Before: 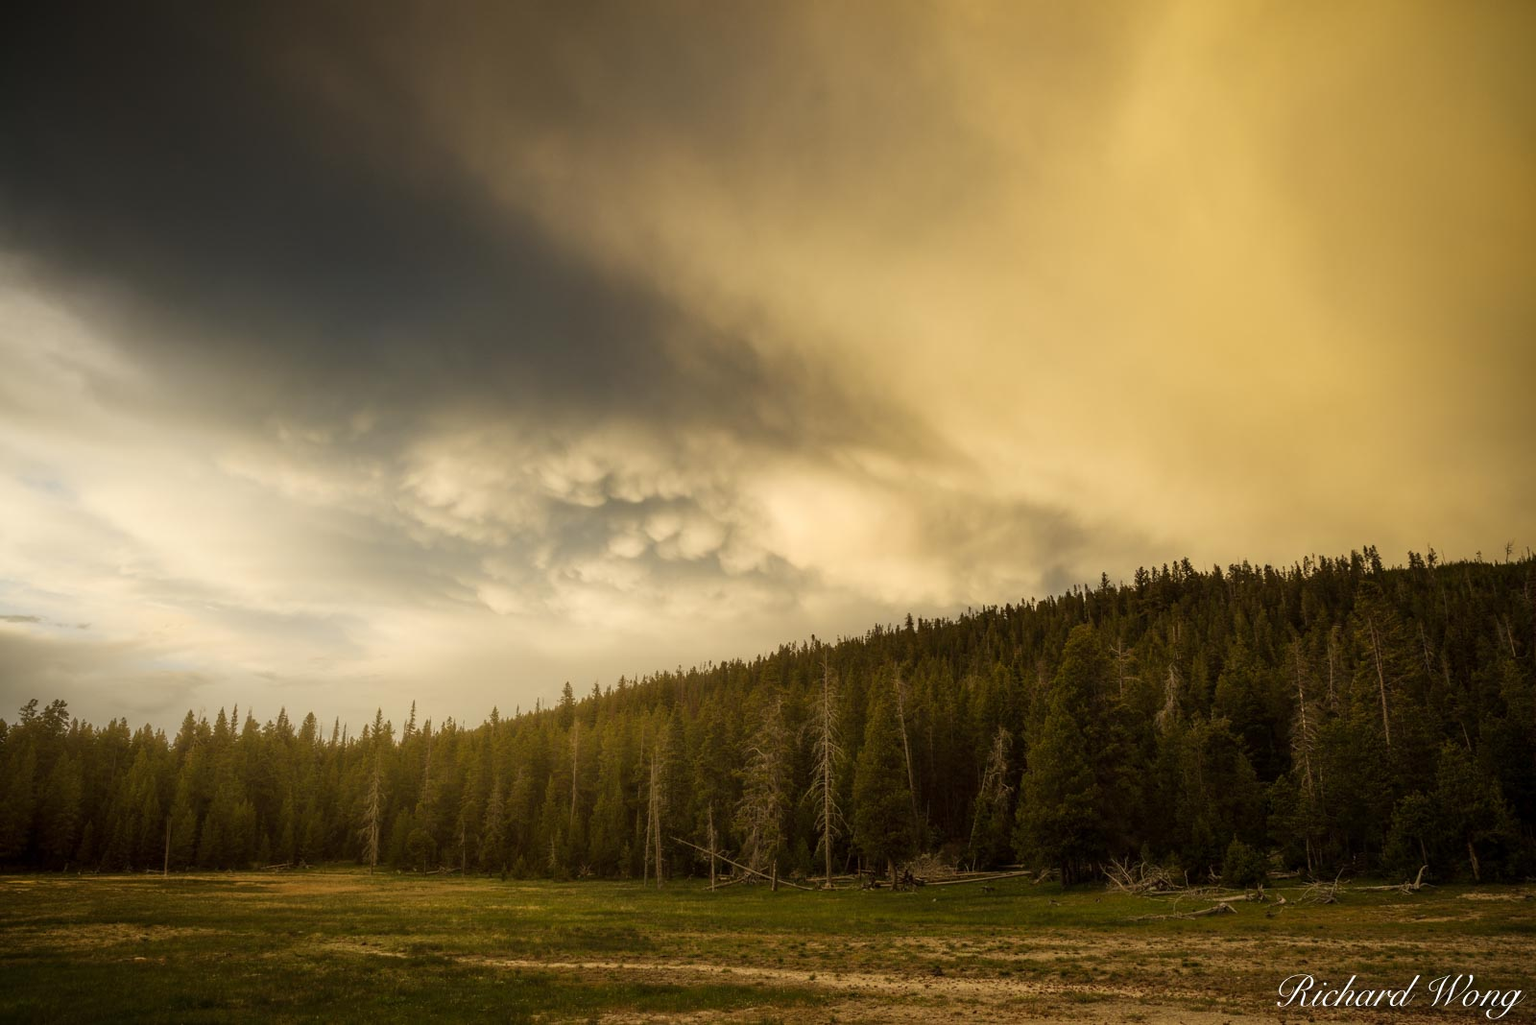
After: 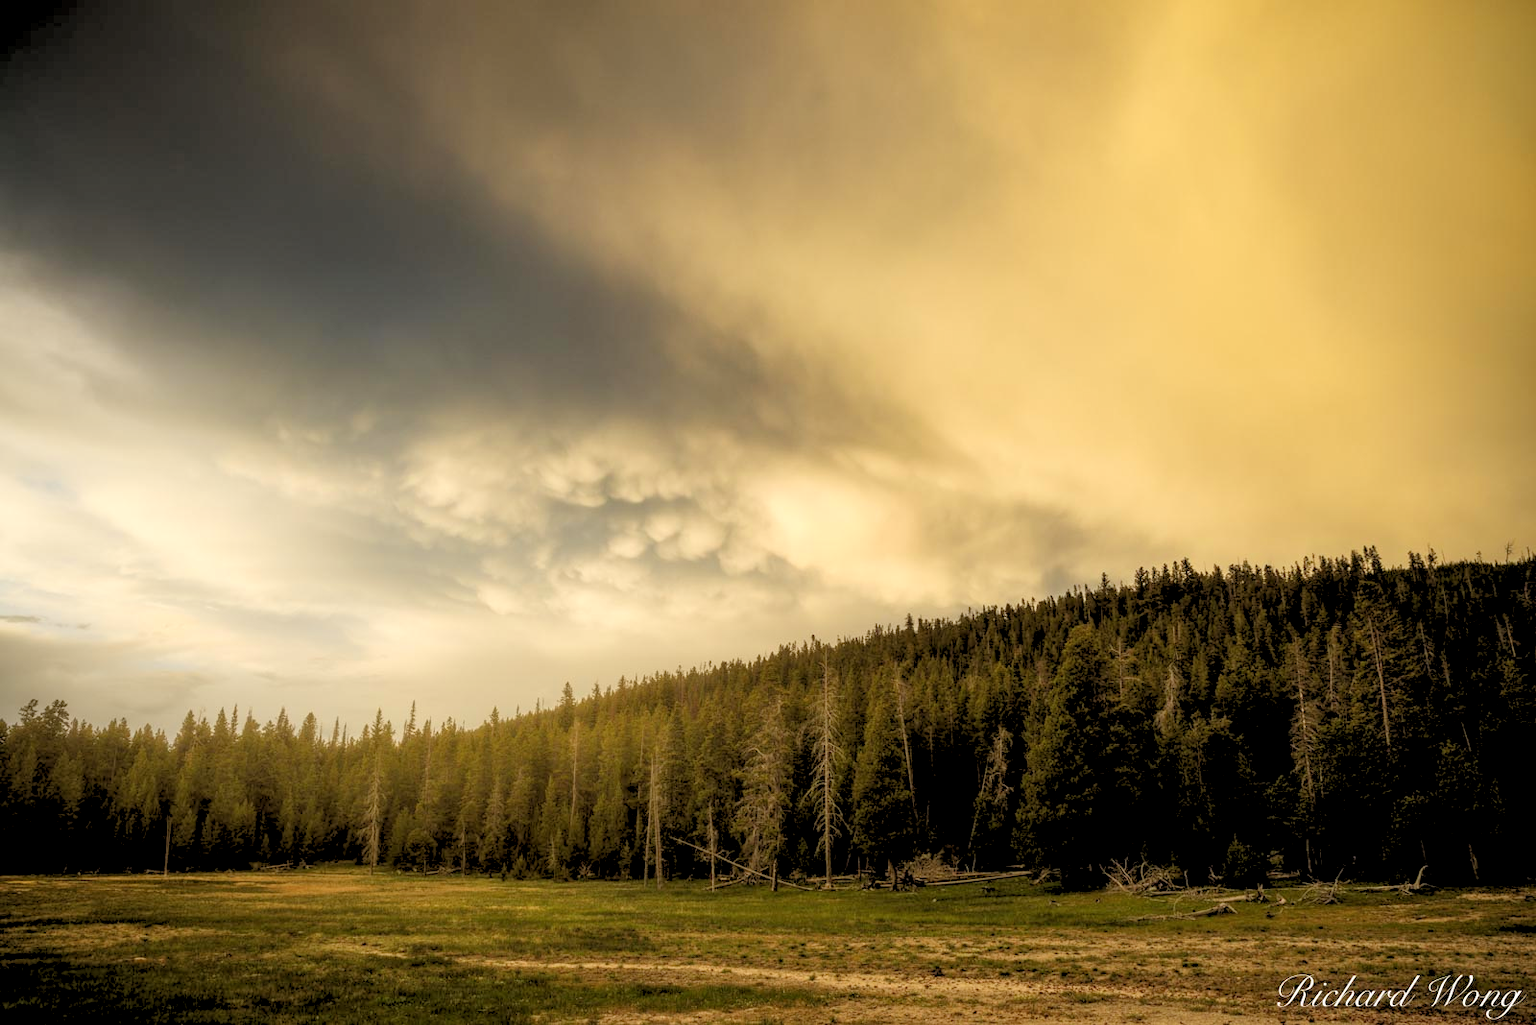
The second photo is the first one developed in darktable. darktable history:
rgb levels: preserve colors sum RGB, levels [[0.038, 0.433, 0.934], [0, 0.5, 1], [0, 0.5, 1]]
color balance rgb: on, module defaults
local contrast: highlights 100%, shadows 100%, detail 120%, midtone range 0.2
exposure: exposure 0.376 EV, compensate highlight preservation false
